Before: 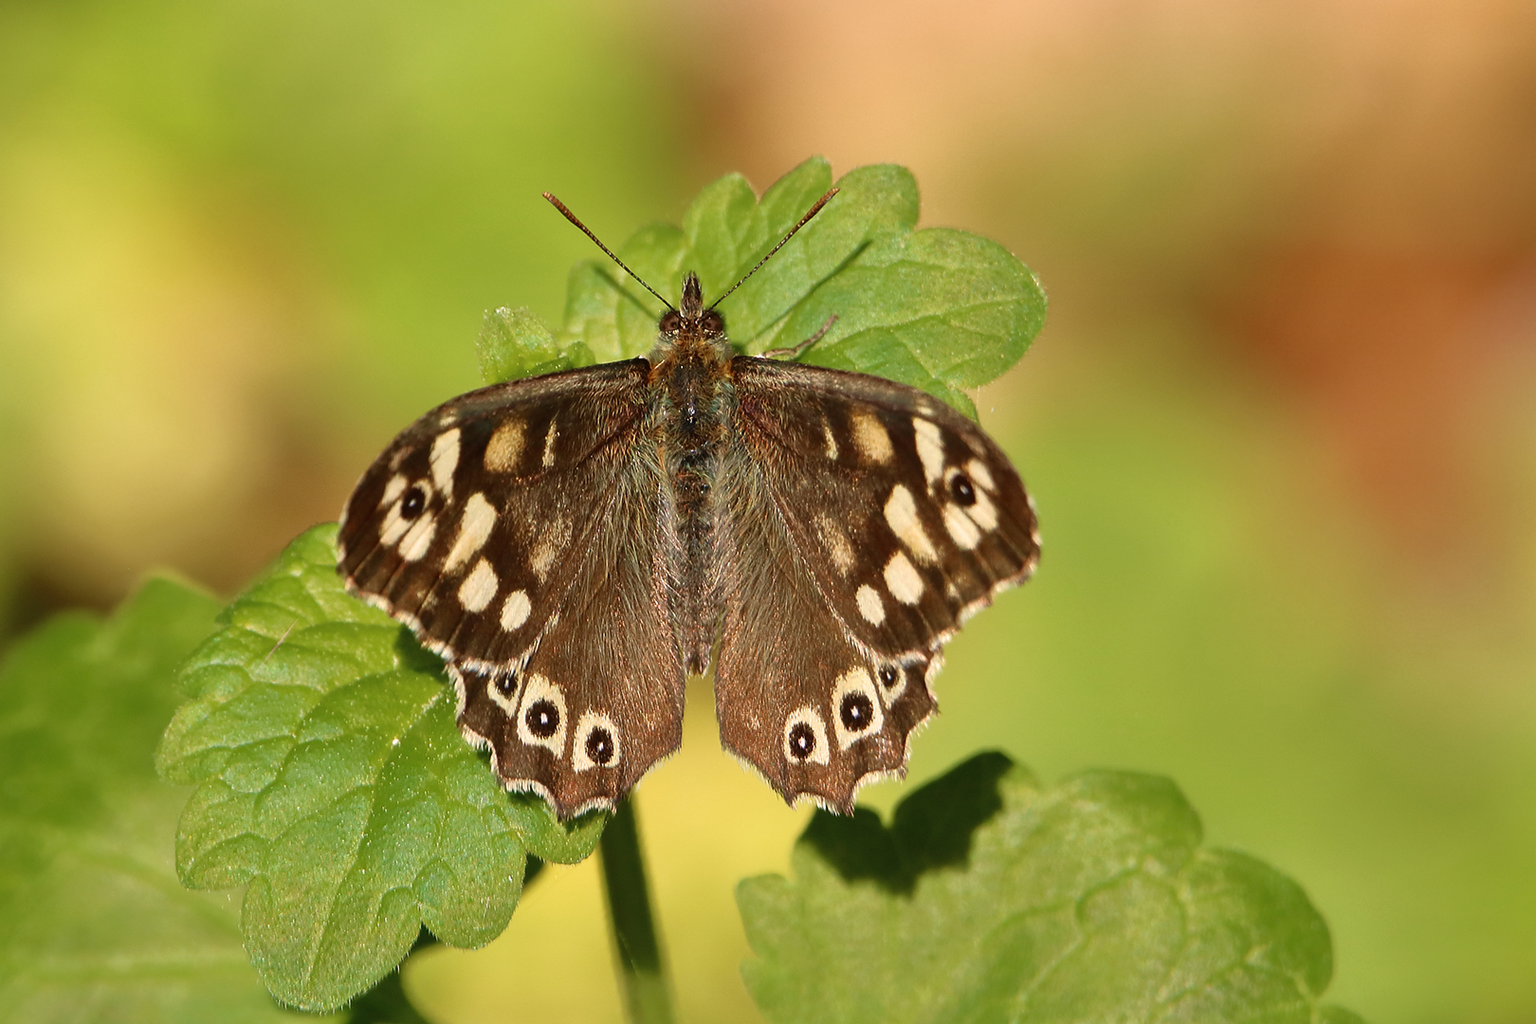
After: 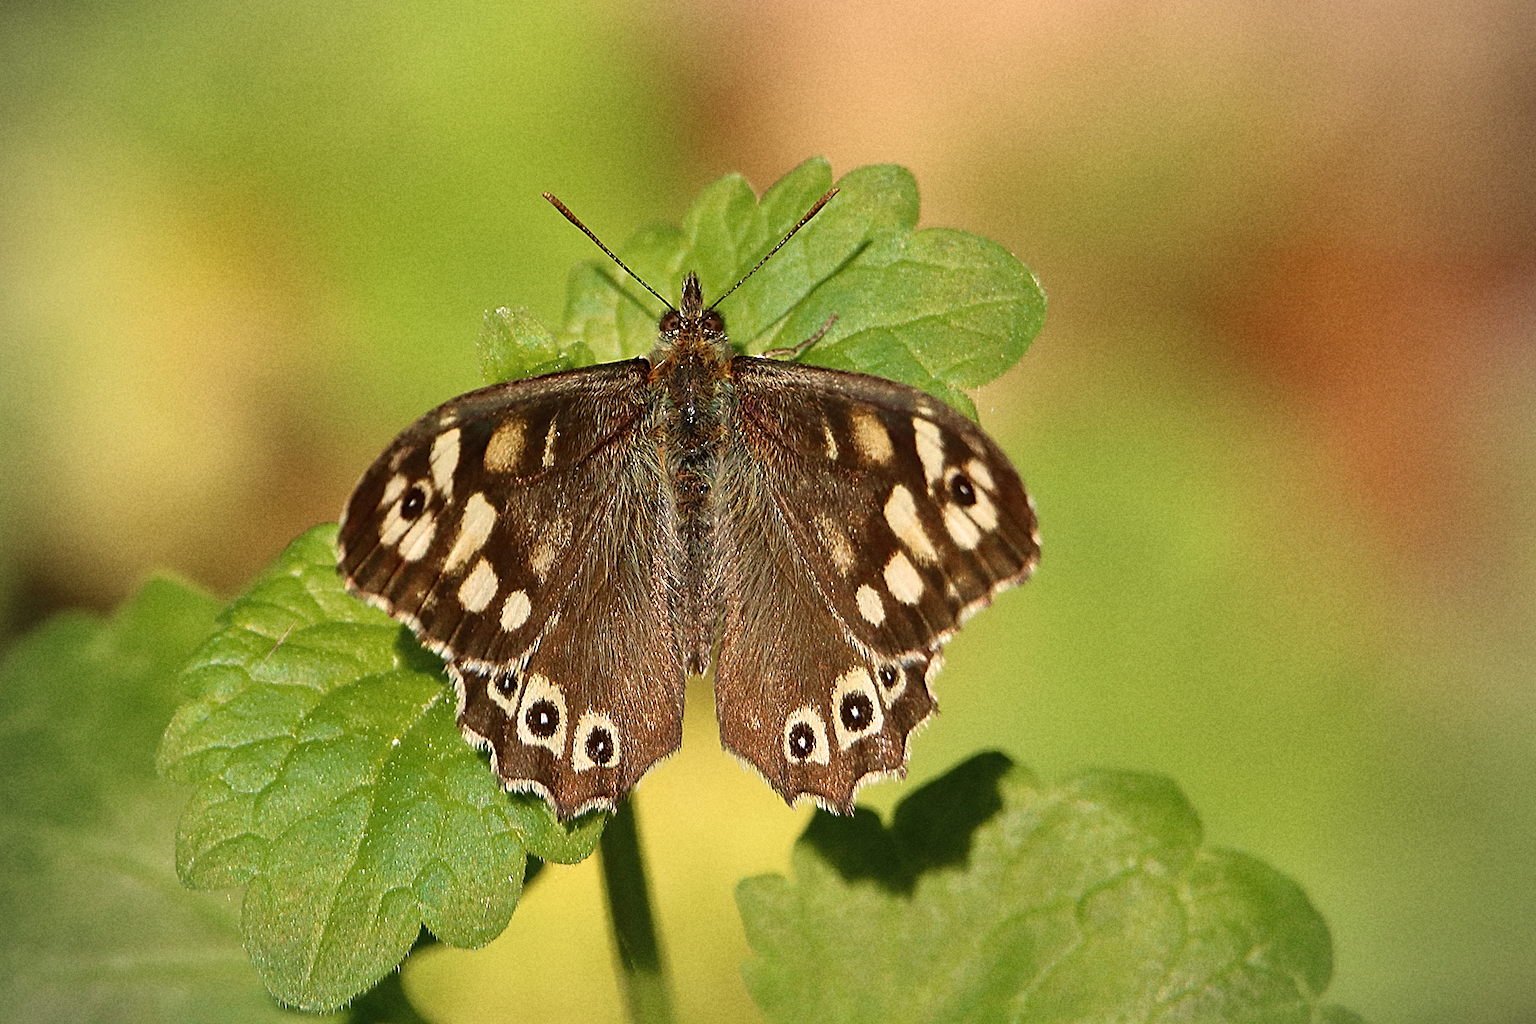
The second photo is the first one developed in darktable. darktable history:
vignetting: fall-off radius 60.92%
sharpen: on, module defaults
grain: coarseness 22.88 ISO
